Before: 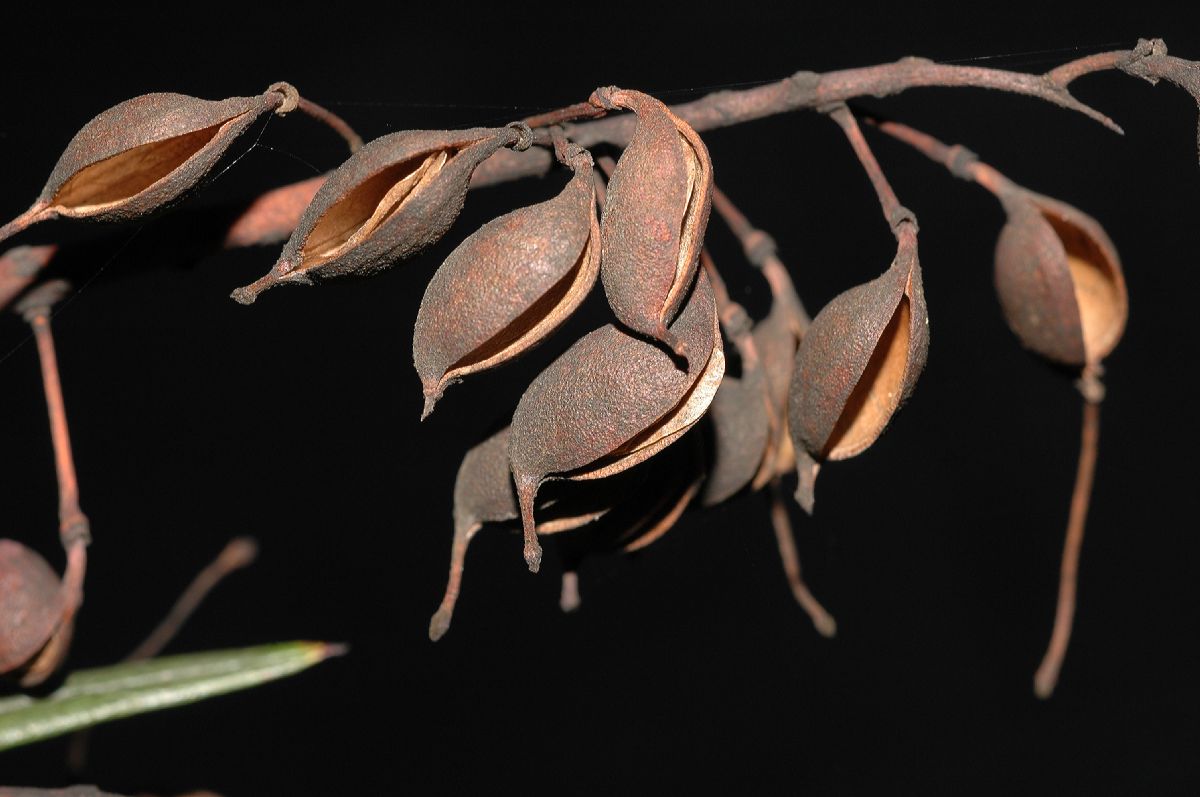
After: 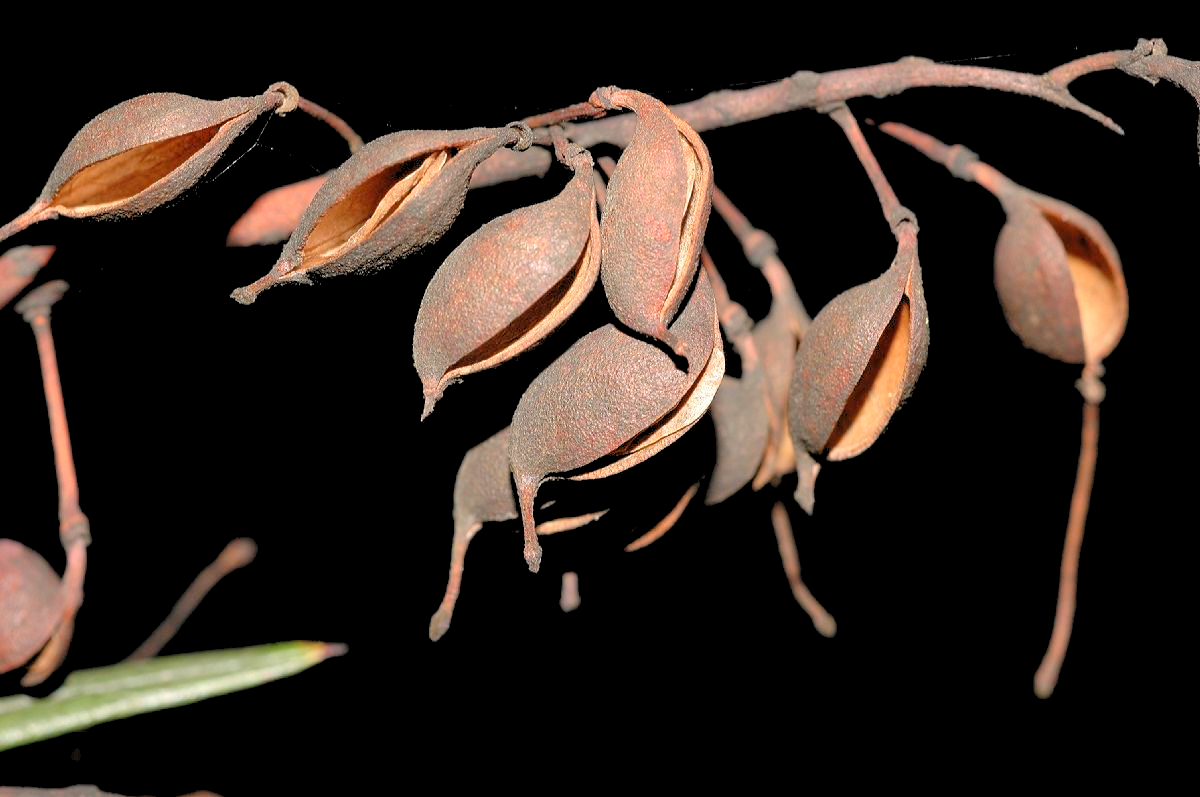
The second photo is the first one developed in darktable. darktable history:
levels: gray 50.89%, levels [0.093, 0.434, 0.988]
